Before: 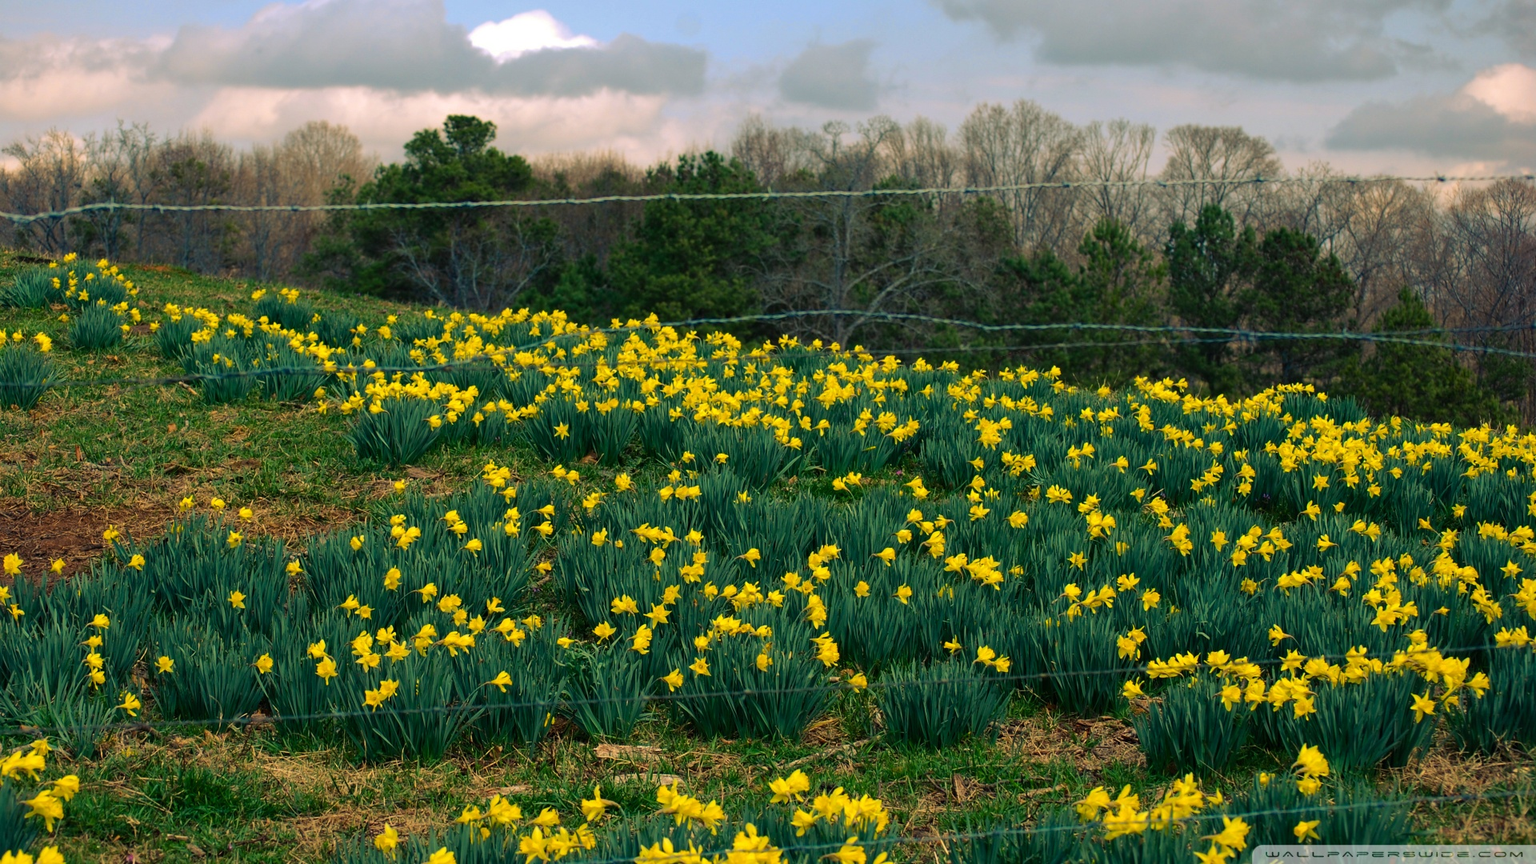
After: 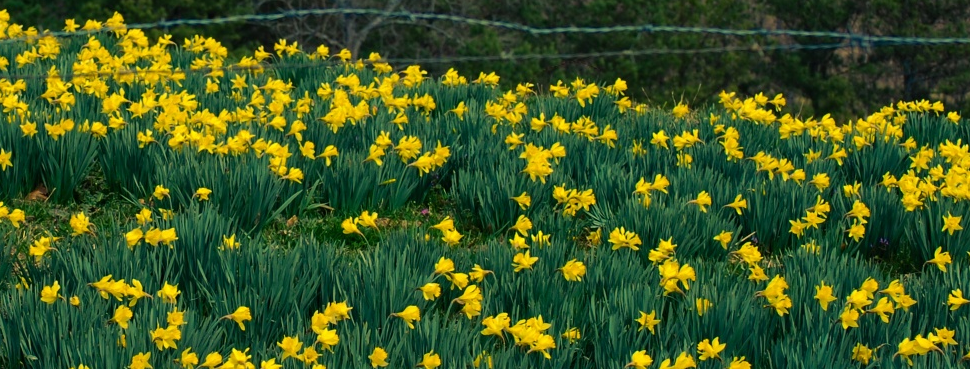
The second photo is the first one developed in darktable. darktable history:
crop: left 36.453%, top 35.137%, right 12.992%, bottom 30.604%
